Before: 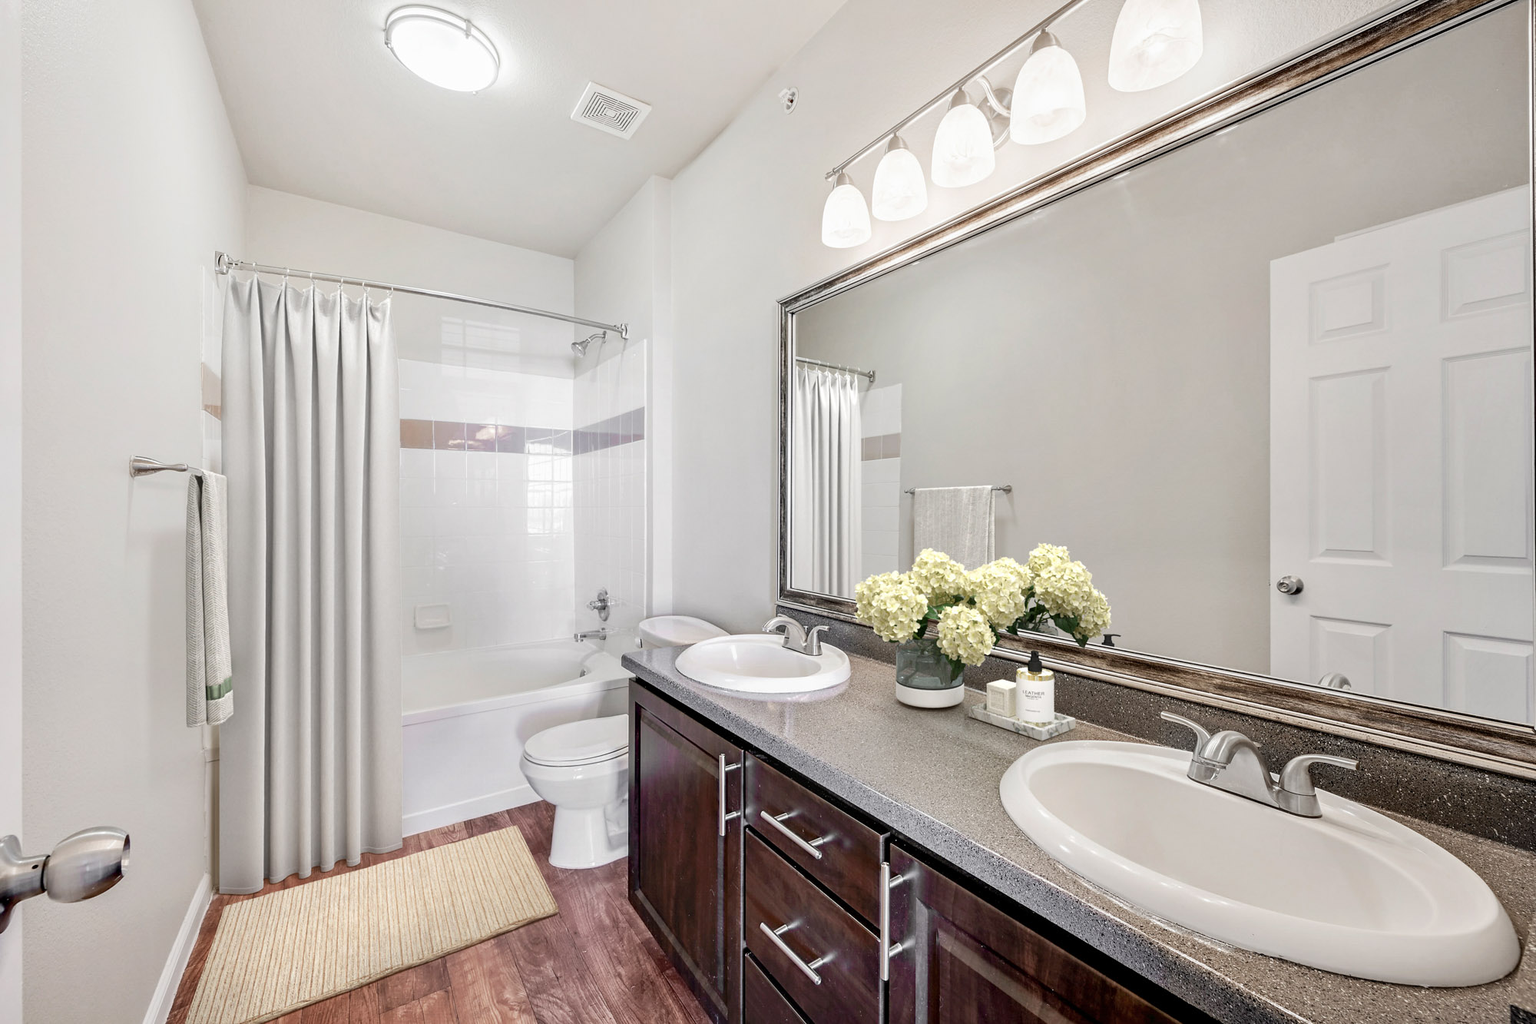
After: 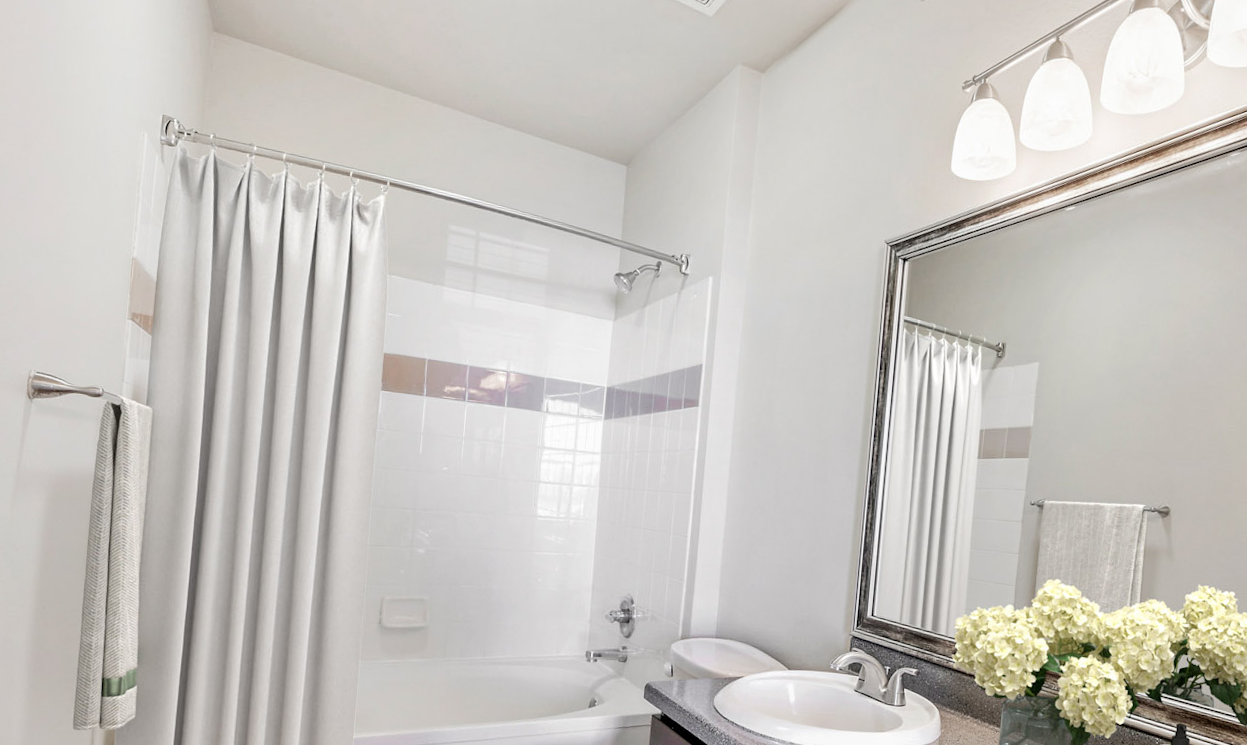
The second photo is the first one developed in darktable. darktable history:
crop and rotate: angle -4.89°, left 2.165%, top 6.666%, right 27.702%, bottom 30.471%
